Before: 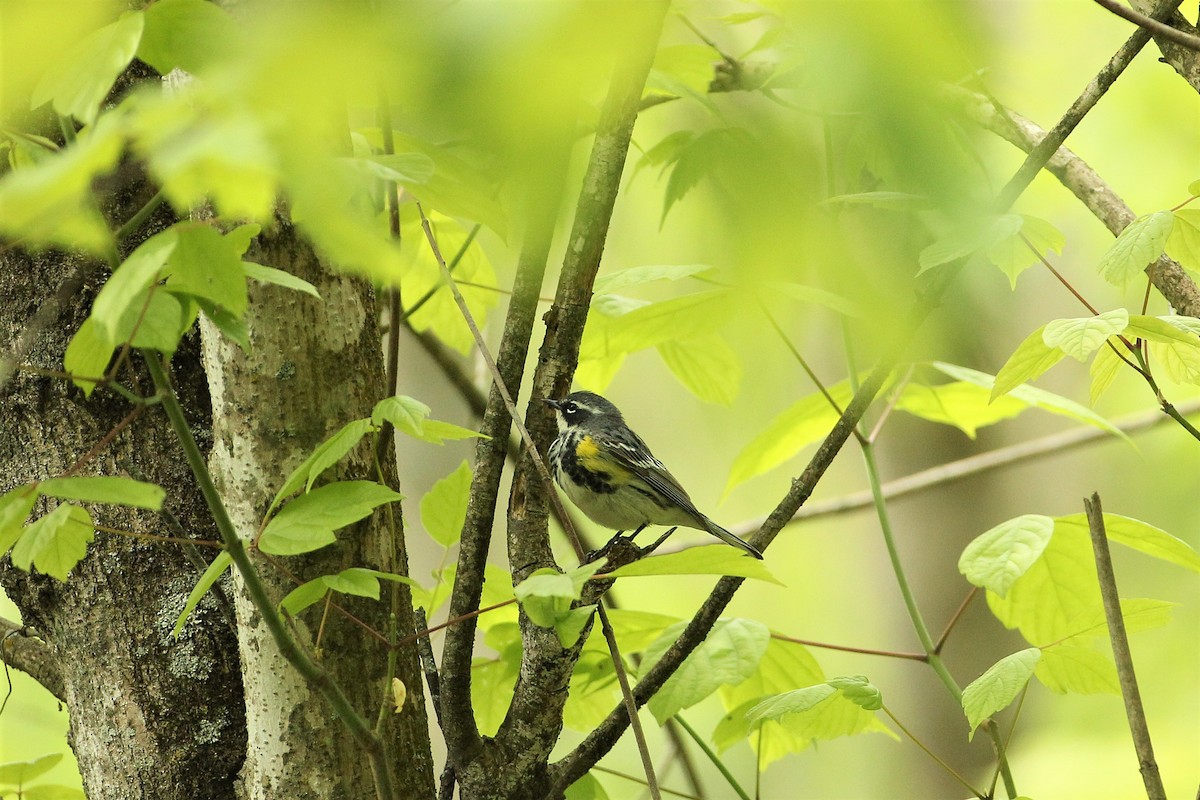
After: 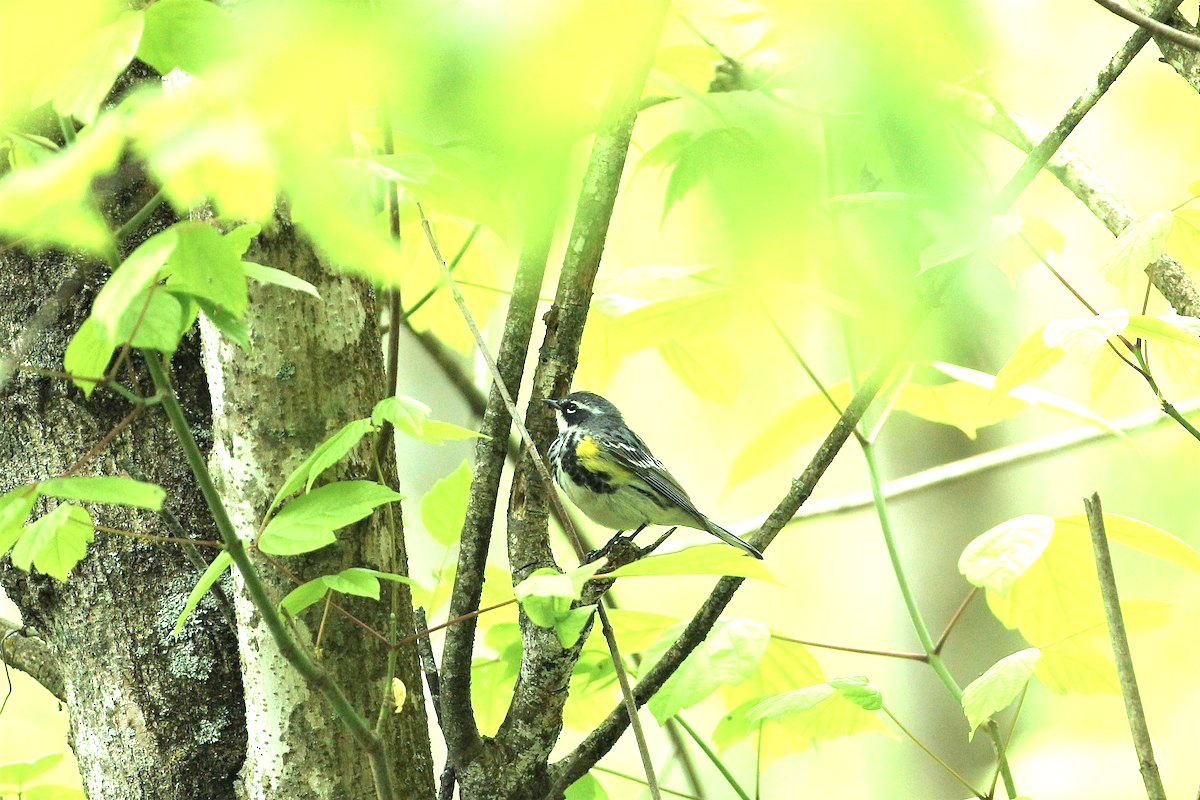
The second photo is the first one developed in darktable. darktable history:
color calibration: illuminant F (fluorescent), F source F9 (Cool White Deluxe 4150 K) – high CRI, x 0.374, y 0.373, temperature 4158.34 K
exposure: black level correction 0, exposure 1.125 EV, compensate exposure bias true, compensate highlight preservation false
